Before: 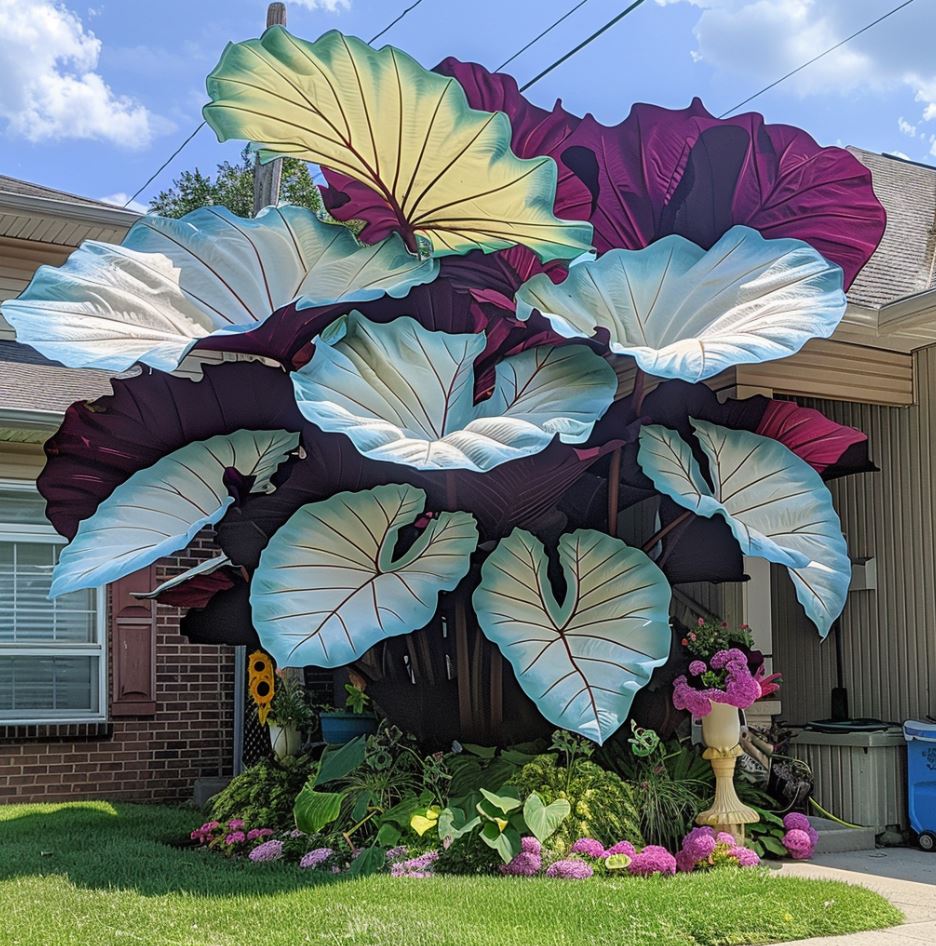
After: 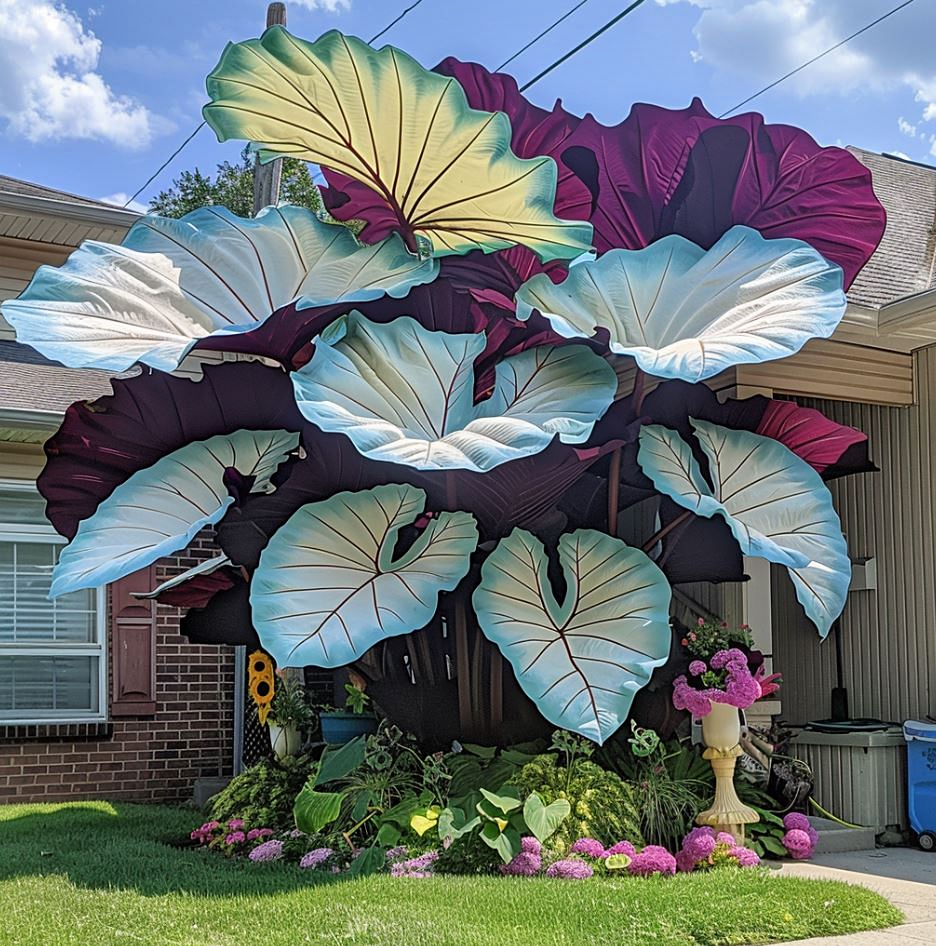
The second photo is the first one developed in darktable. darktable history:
tone equalizer: on, module defaults
sharpen: amount 0.2
shadows and highlights: low approximation 0.01, soften with gaussian
